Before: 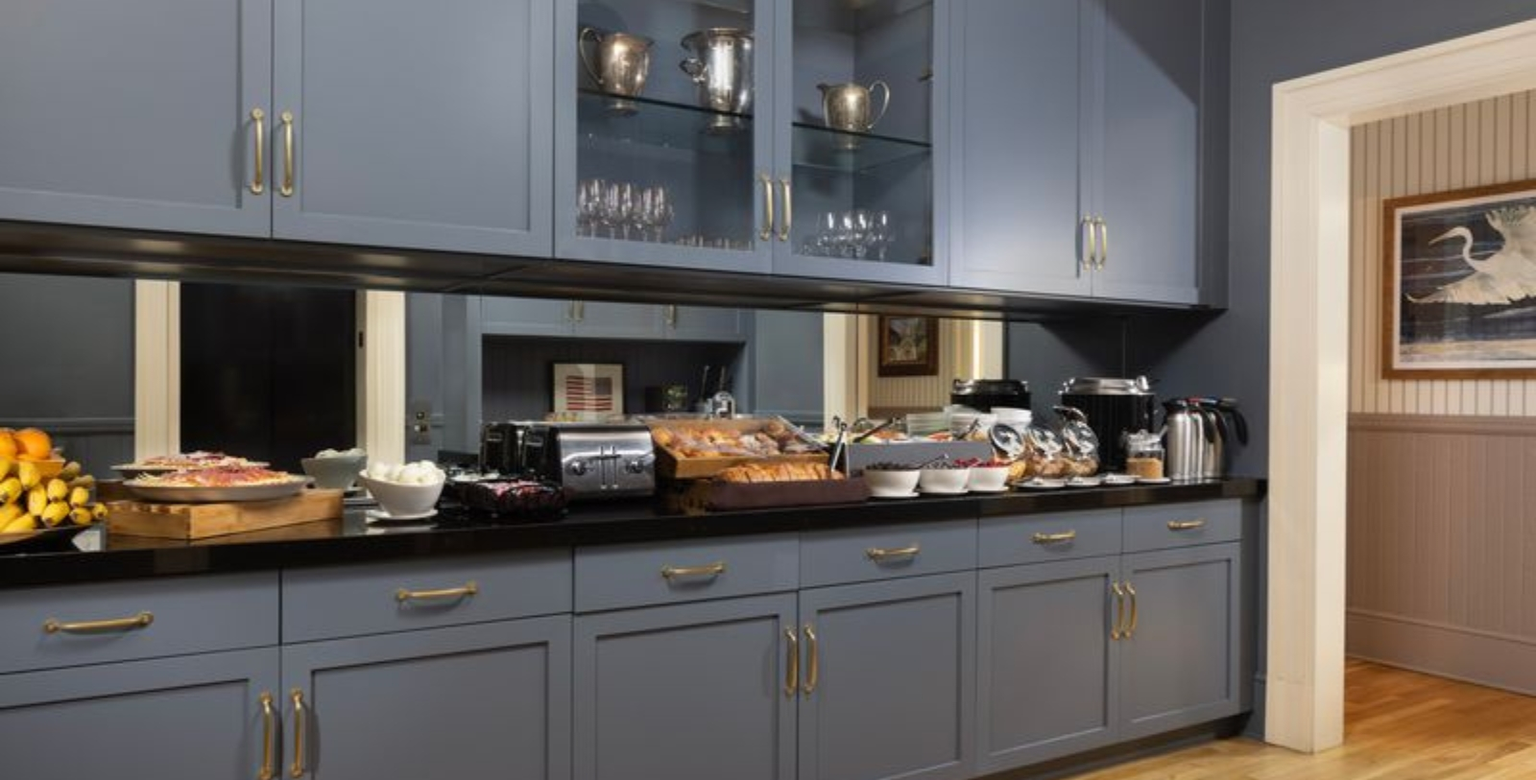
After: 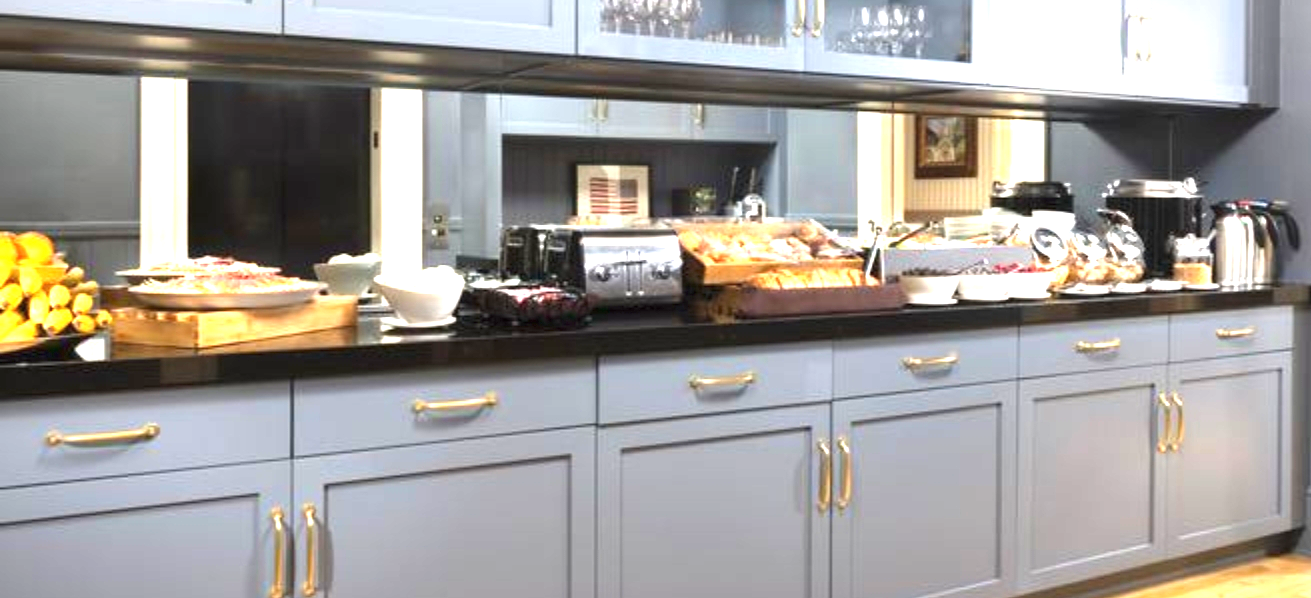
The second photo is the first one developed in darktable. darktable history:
crop: top 26.393%, right 18.037%
exposure: black level correction 0, exposure 1.997 EV, compensate highlight preservation false
